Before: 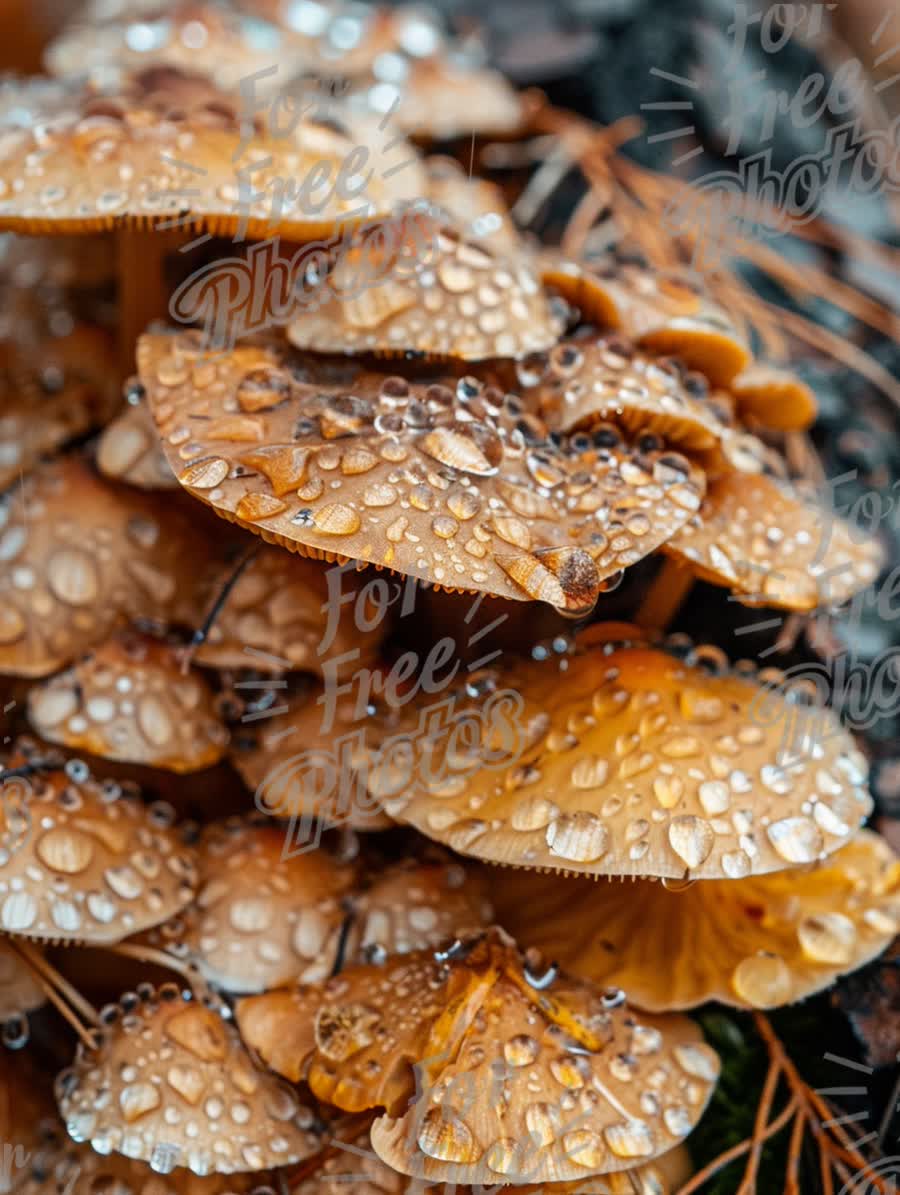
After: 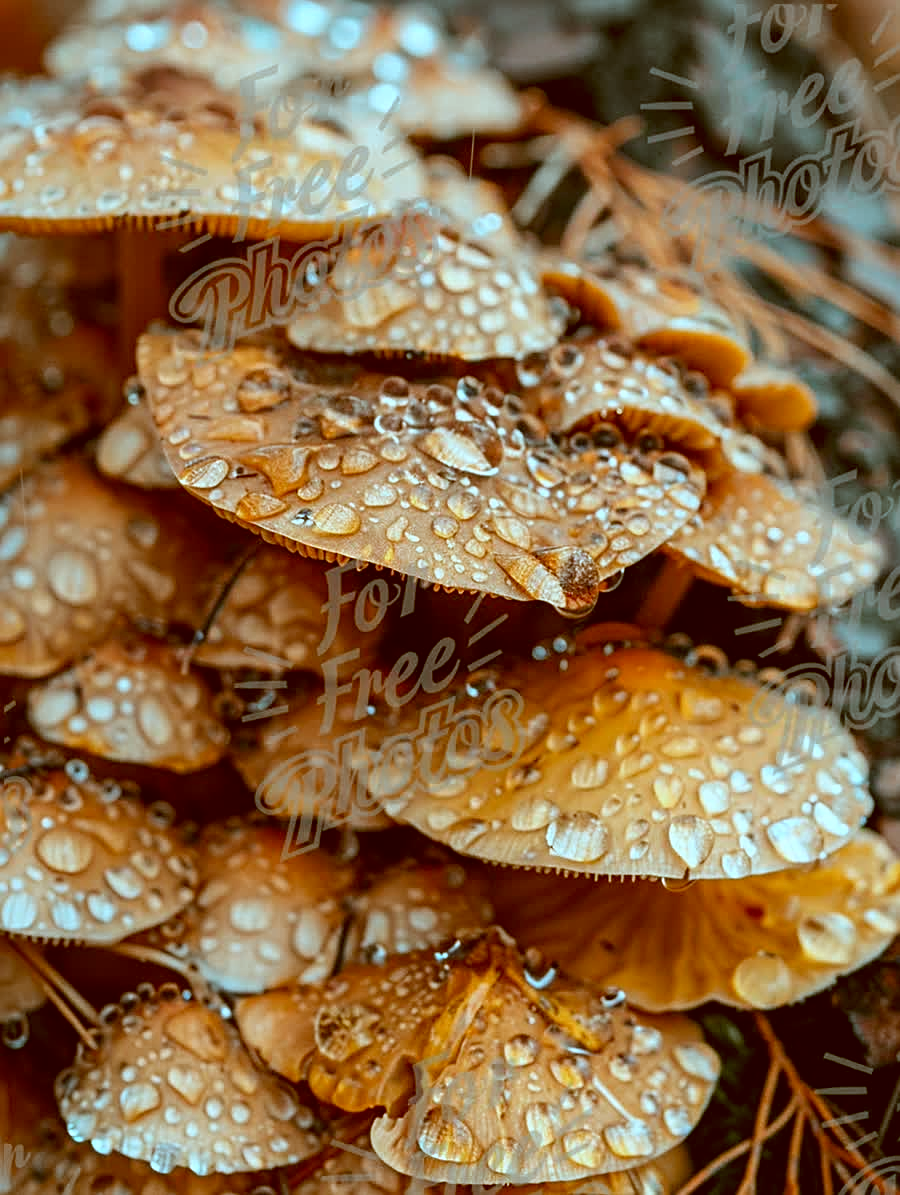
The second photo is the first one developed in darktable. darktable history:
sharpen: on, module defaults
color correction: highlights a* -14.62, highlights b* -16.22, shadows a* 10.12, shadows b* 29.4
